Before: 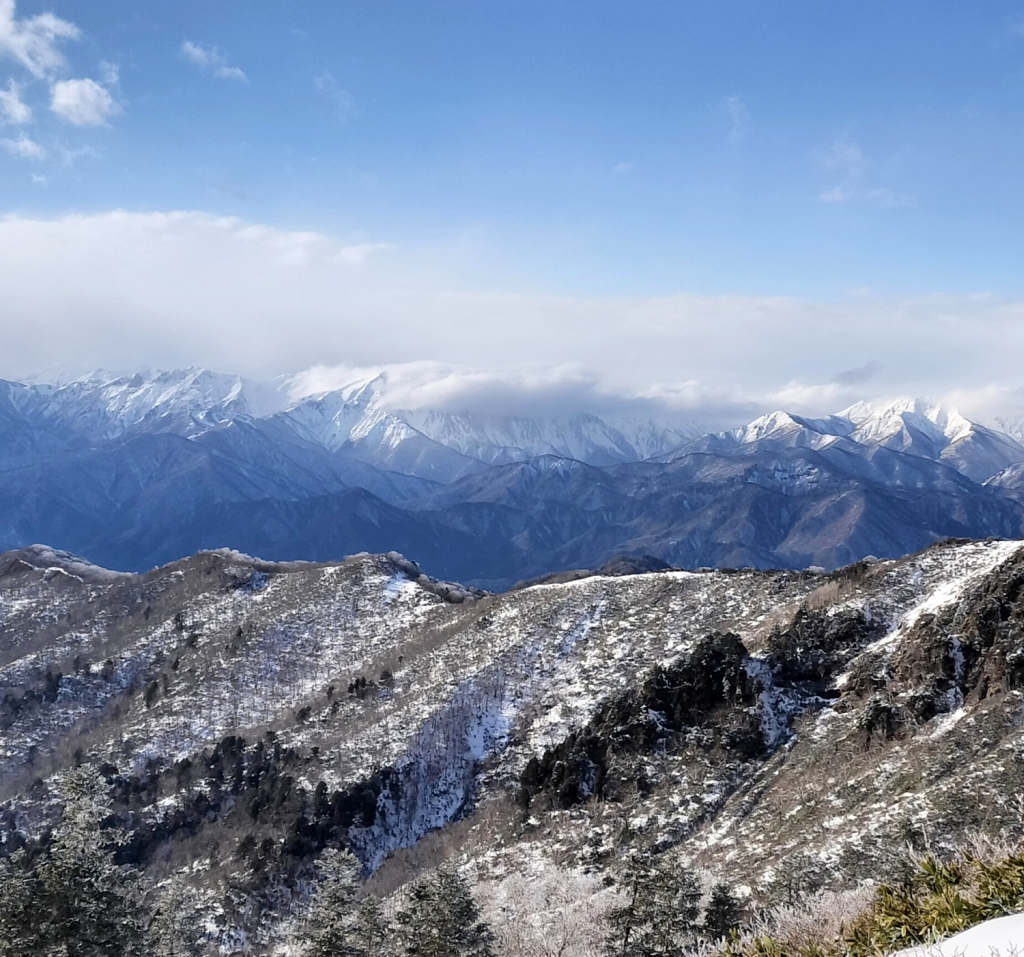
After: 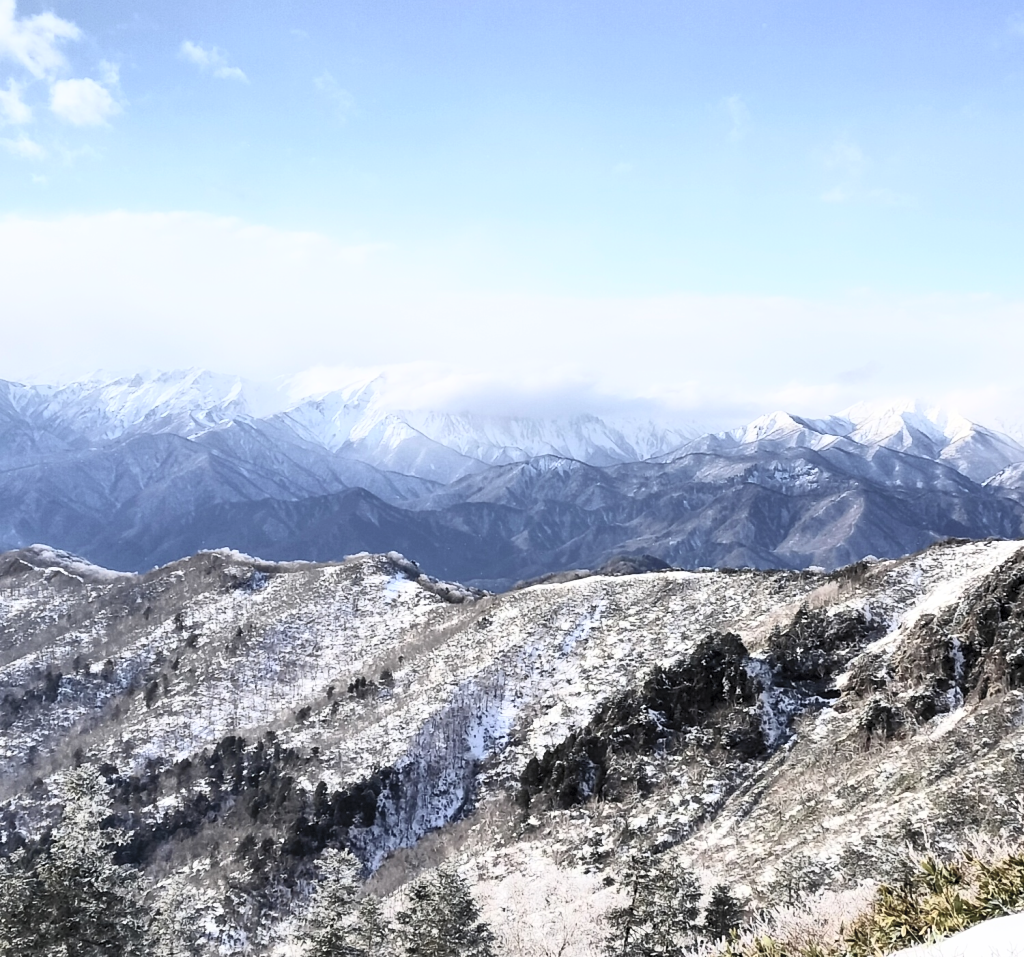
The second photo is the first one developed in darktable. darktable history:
contrast brightness saturation: contrast 0.43, brightness 0.56, saturation -0.19
shadows and highlights: shadows 29.32, highlights -29.32, low approximation 0.01, soften with gaussian
